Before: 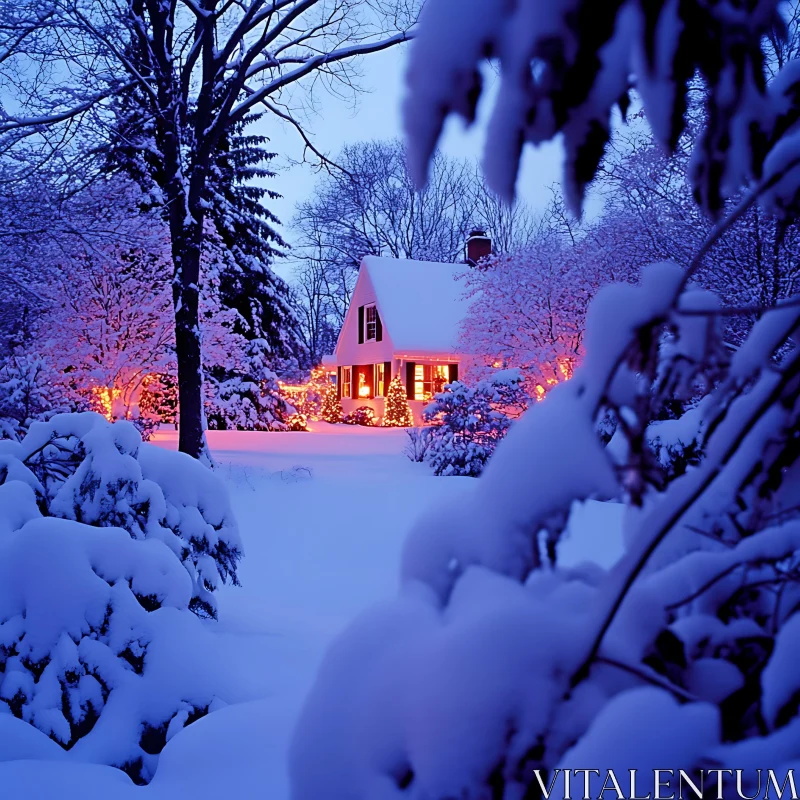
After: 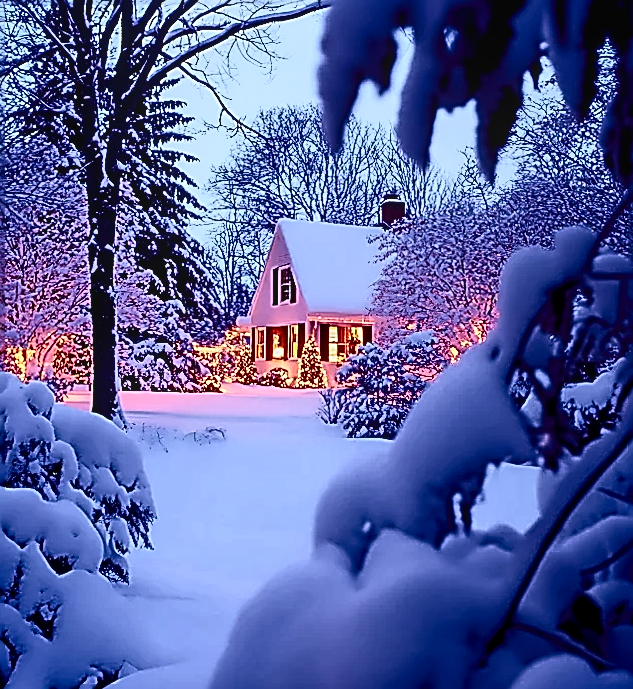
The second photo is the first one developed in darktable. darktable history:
contrast brightness saturation: contrast 0.5, saturation -0.1
local contrast: on, module defaults
rotate and perspective: rotation 0.226°, lens shift (vertical) -0.042, crop left 0.023, crop right 0.982, crop top 0.006, crop bottom 0.994
crop: left 9.929%, top 3.475%, right 9.188%, bottom 9.529%
sharpen: amount 2
